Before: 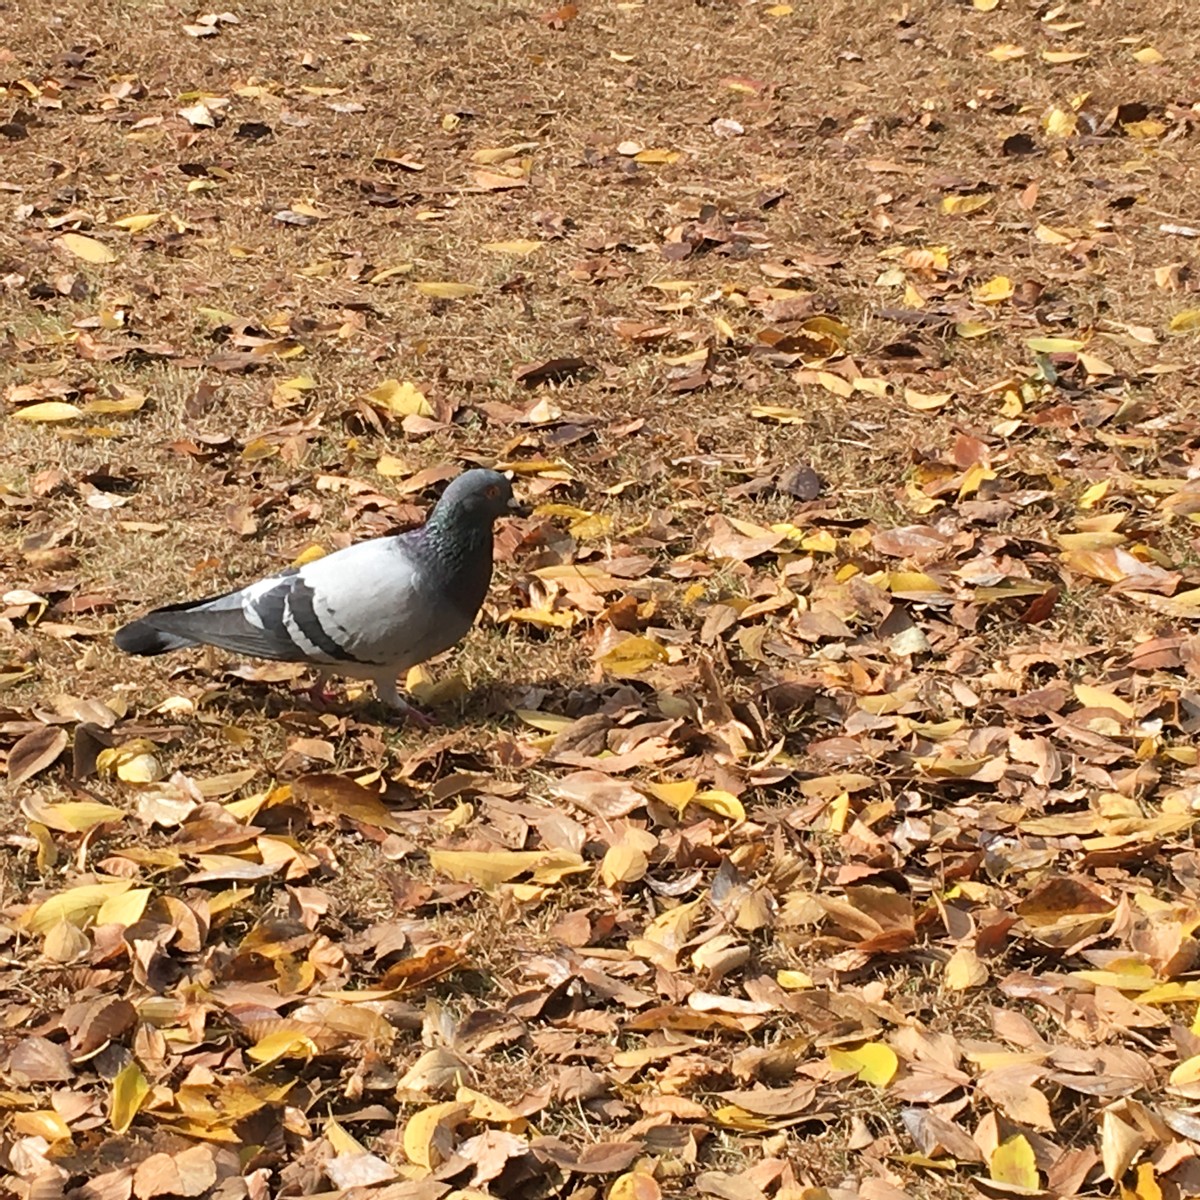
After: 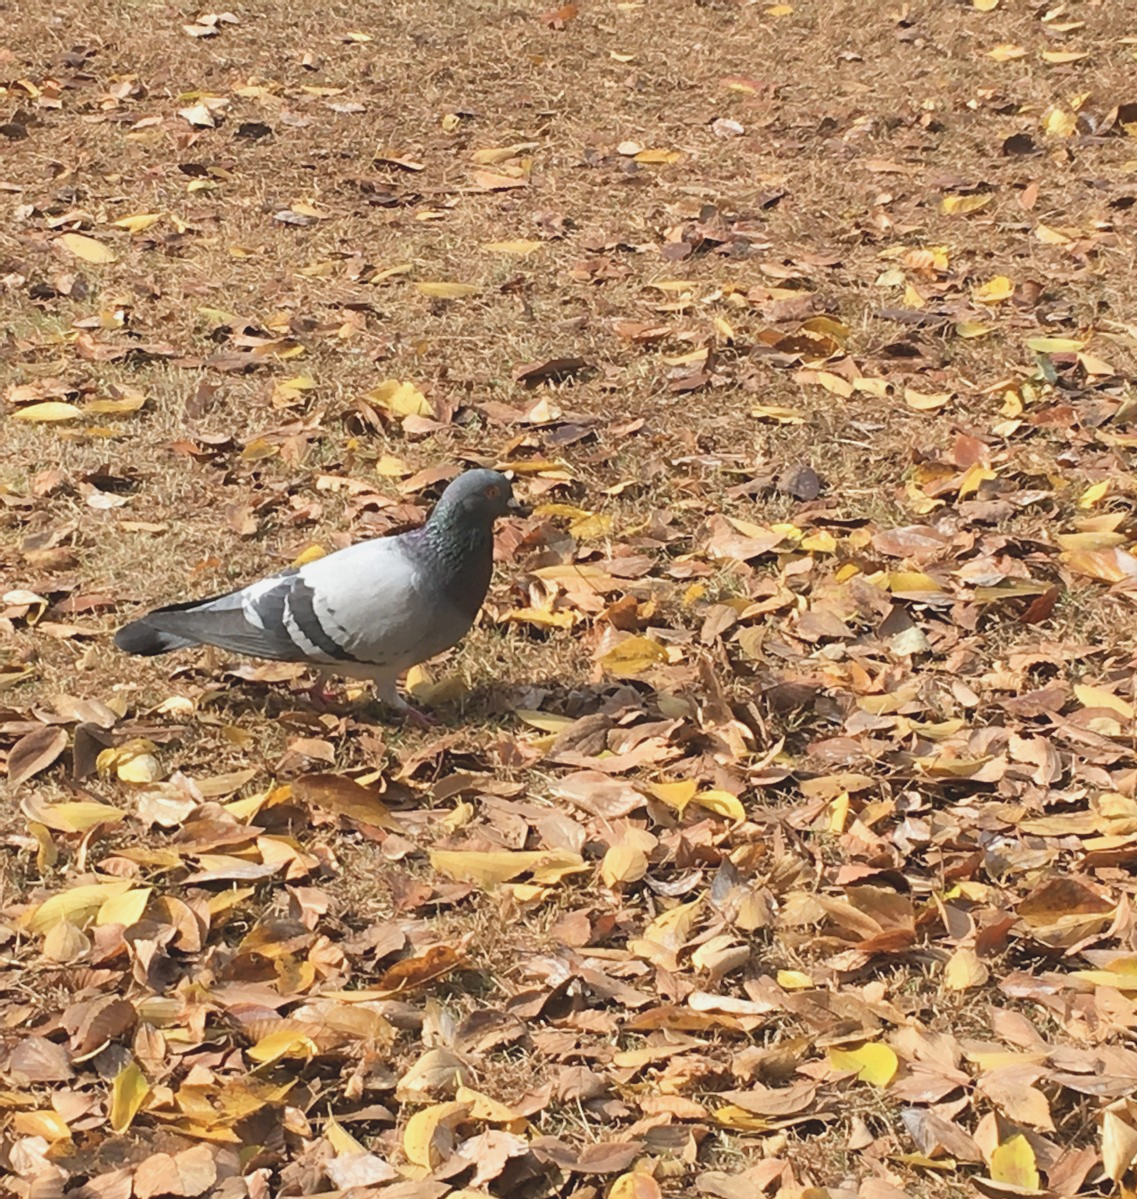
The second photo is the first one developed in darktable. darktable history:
contrast brightness saturation: contrast -0.152, brightness 0.043, saturation -0.132
crop and rotate: left 0%, right 5.191%
exposure: exposure 0.128 EV, compensate exposure bias true, compensate highlight preservation false
